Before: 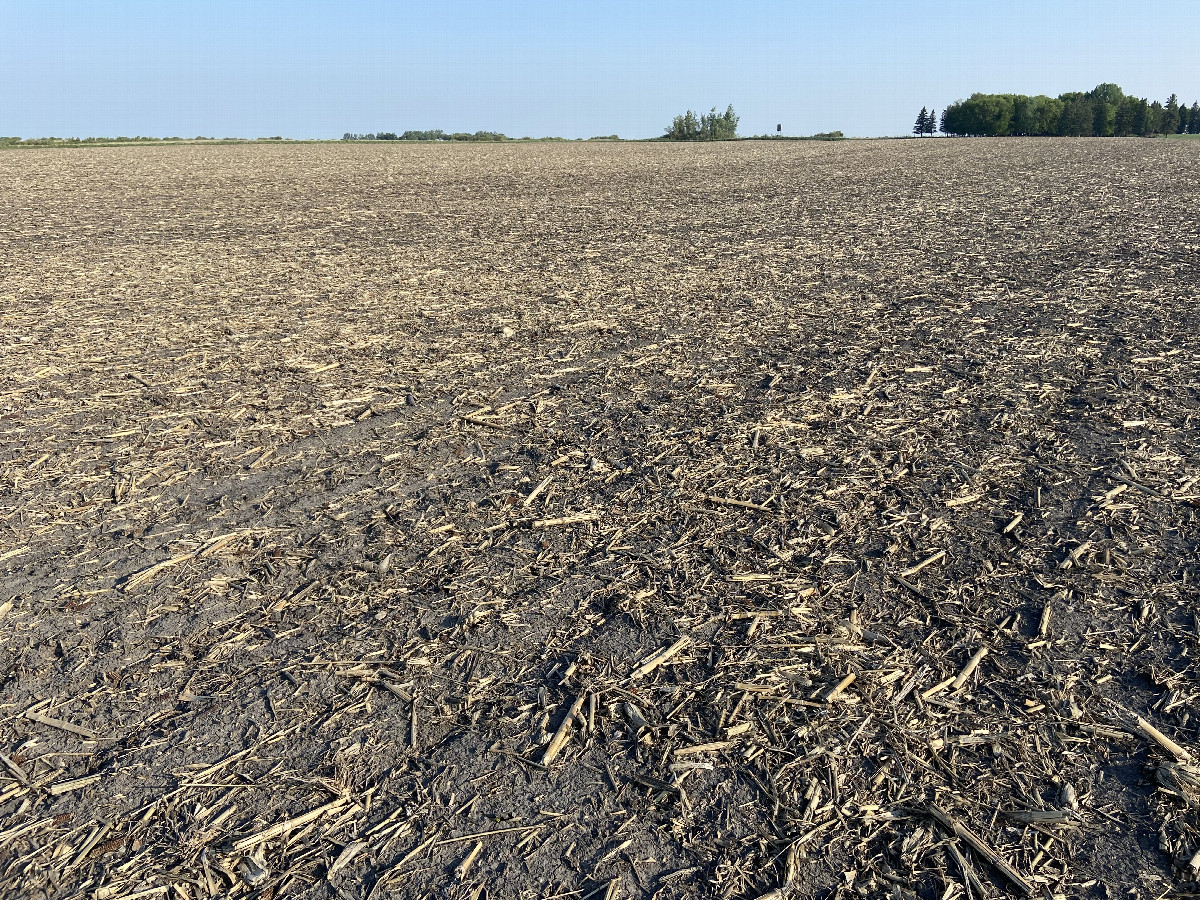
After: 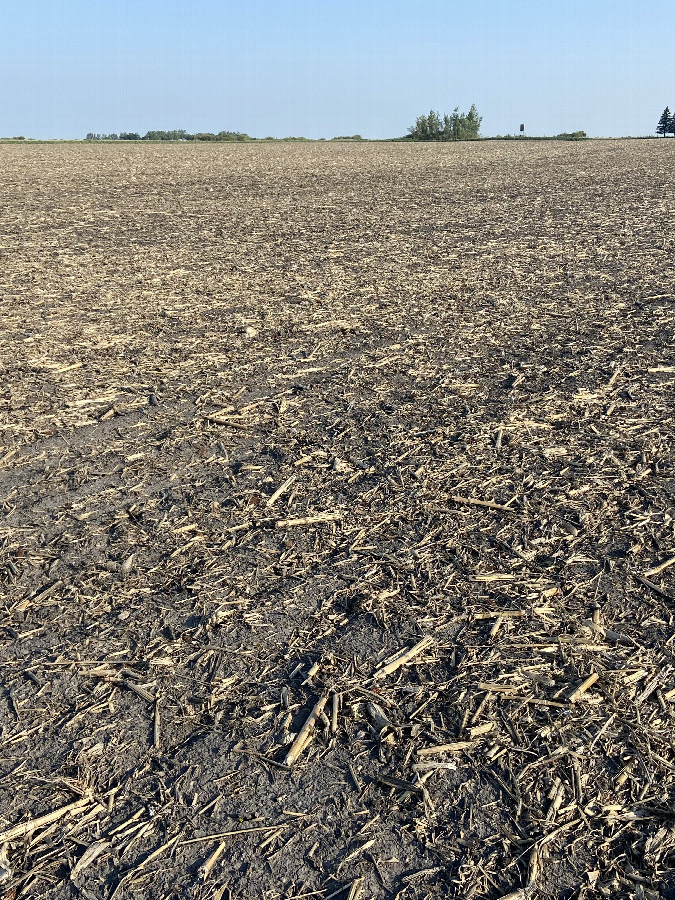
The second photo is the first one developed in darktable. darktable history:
crop: left 21.455%, right 22.24%
